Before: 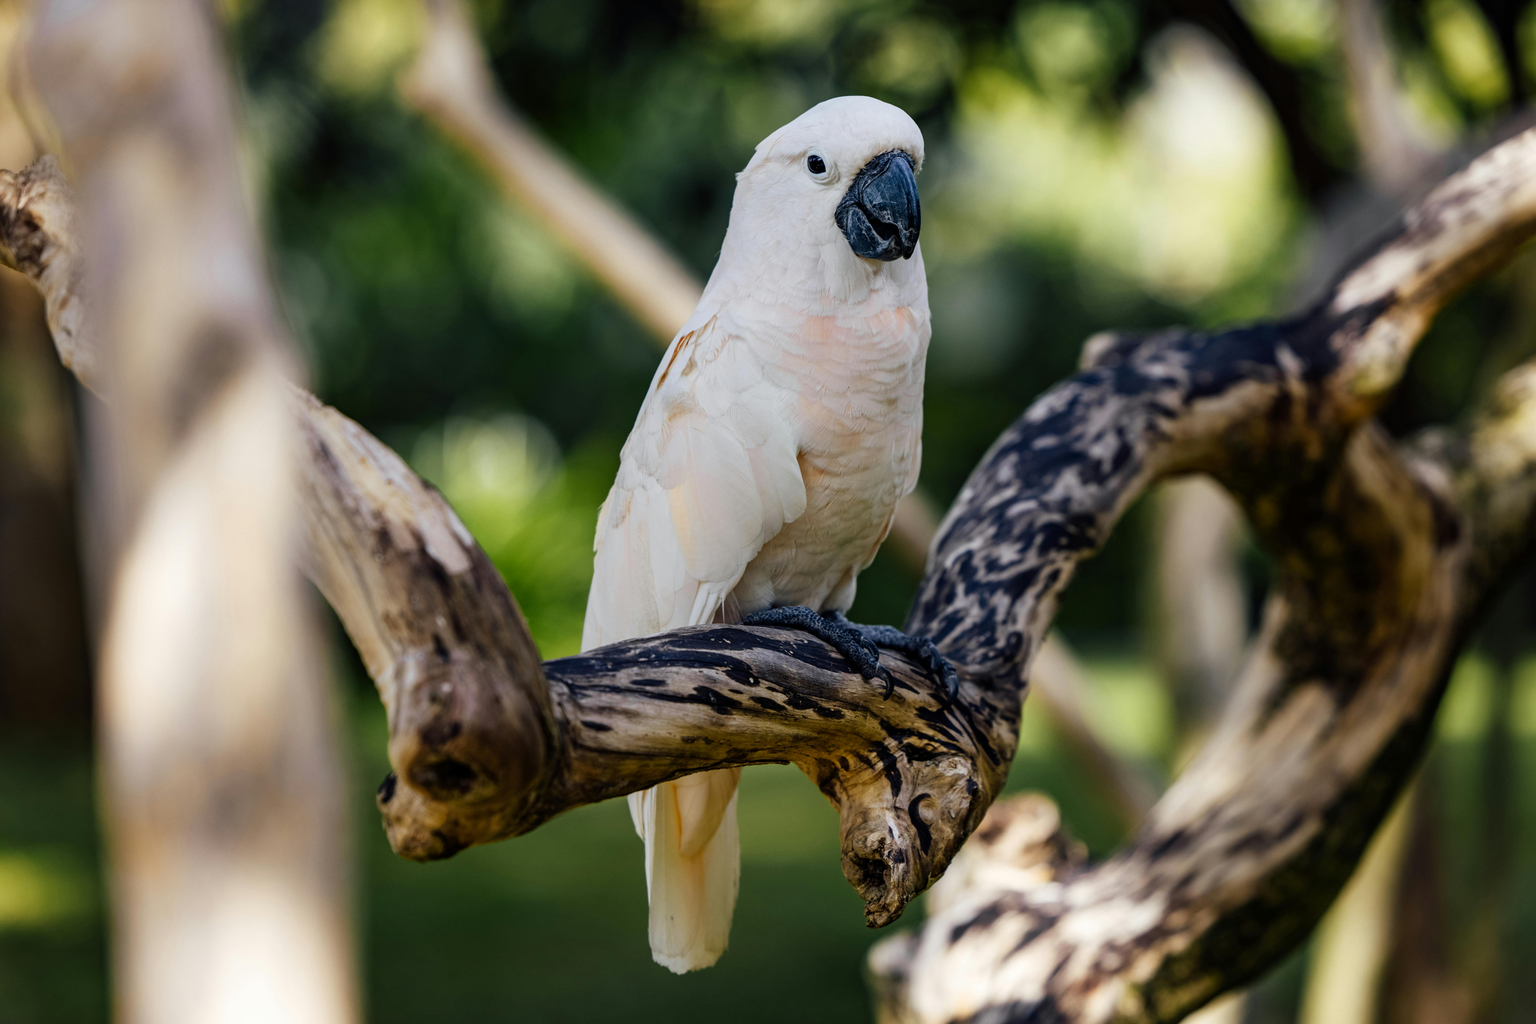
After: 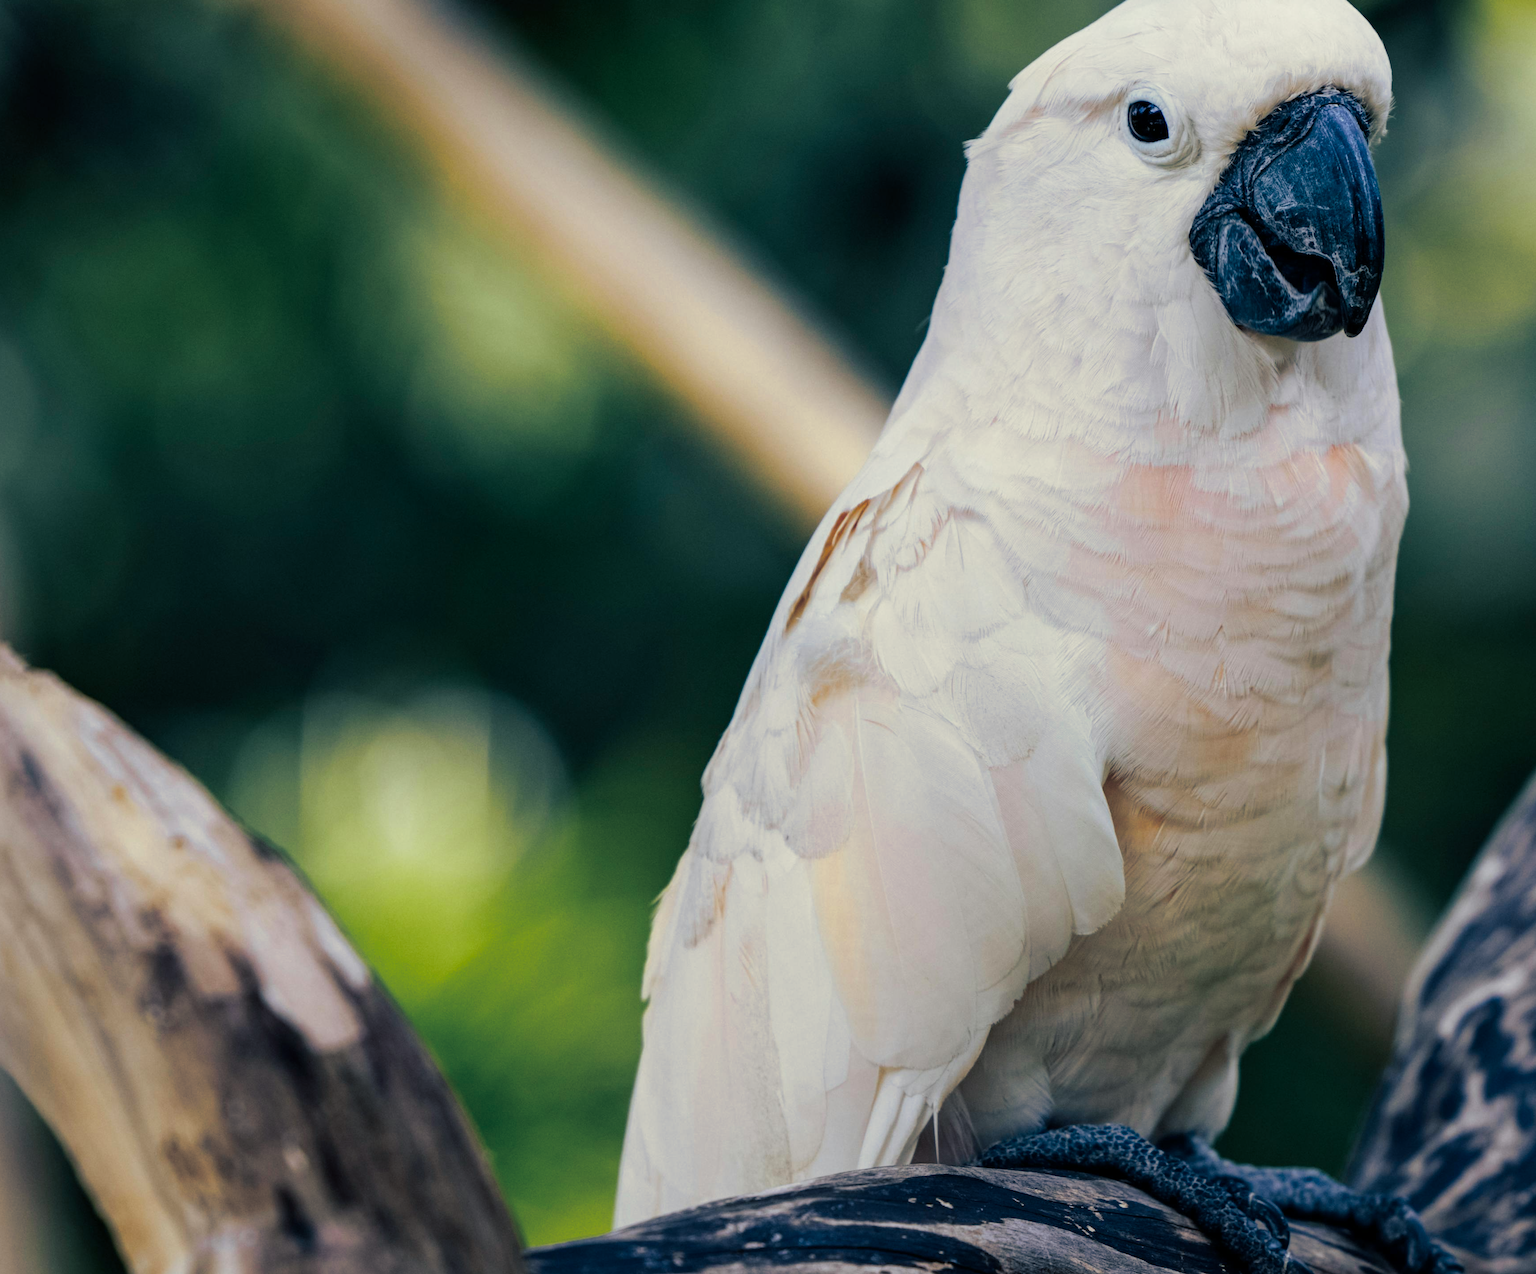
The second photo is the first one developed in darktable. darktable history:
split-toning: shadows › hue 216°, shadows › saturation 1, highlights › hue 57.6°, balance -33.4
crop: left 20.248%, top 10.86%, right 35.675%, bottom 34.321%
color balance rgb: linear chroma grading › shadows 19.44%, linear chroma grading › highlights 3.42%, linear chroma grading › mid-tones 10.16%
